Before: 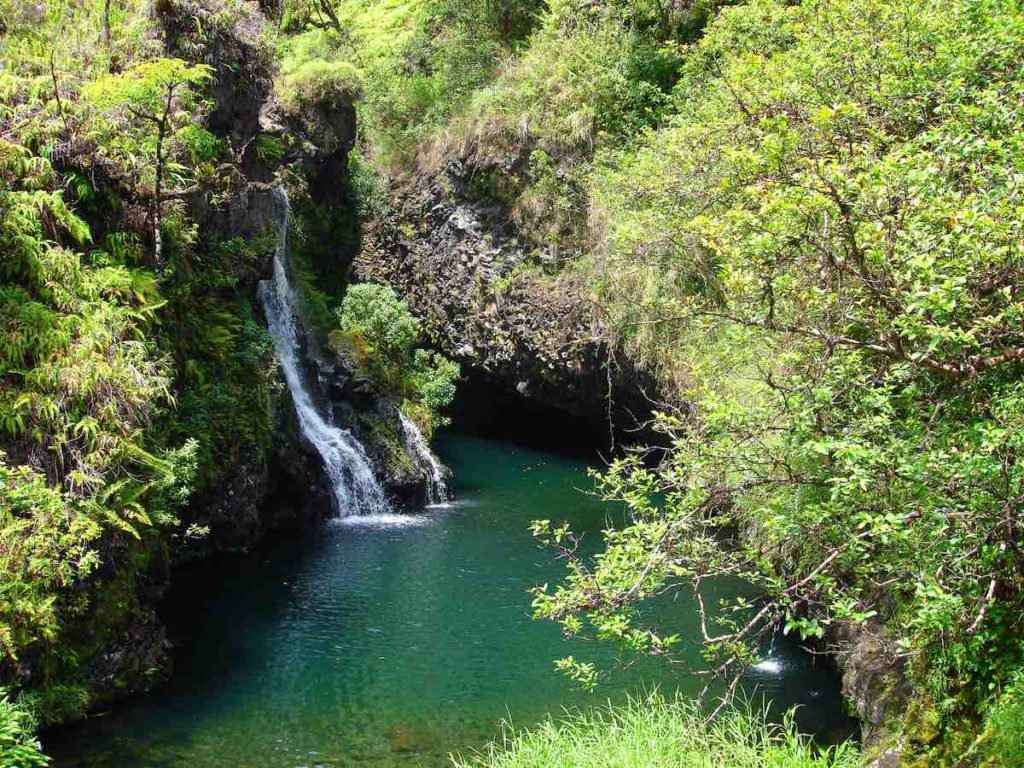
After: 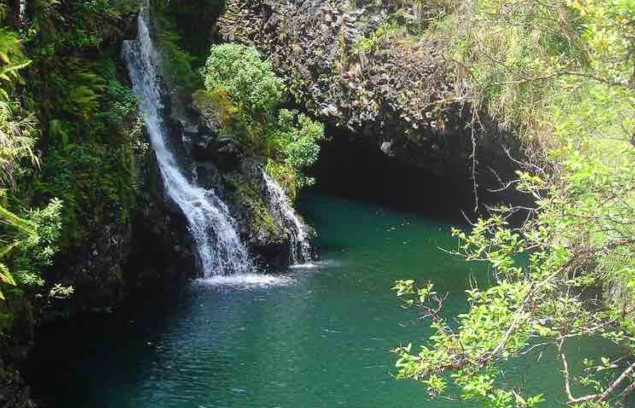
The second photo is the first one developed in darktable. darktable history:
bloom: on, module defaults
contrast equalizer: y [[0.5, 0.5, 0.478, 0.5, 0.5, 0.5], [0.5 ×6], [0.5 ×6], [0 ×6], [0 ×6]]
crop: left 13.312%, top 31.28%, right 24.627%, bottom 15.582%
color correction: highlights a* -0.182, highlights b* -0.124
